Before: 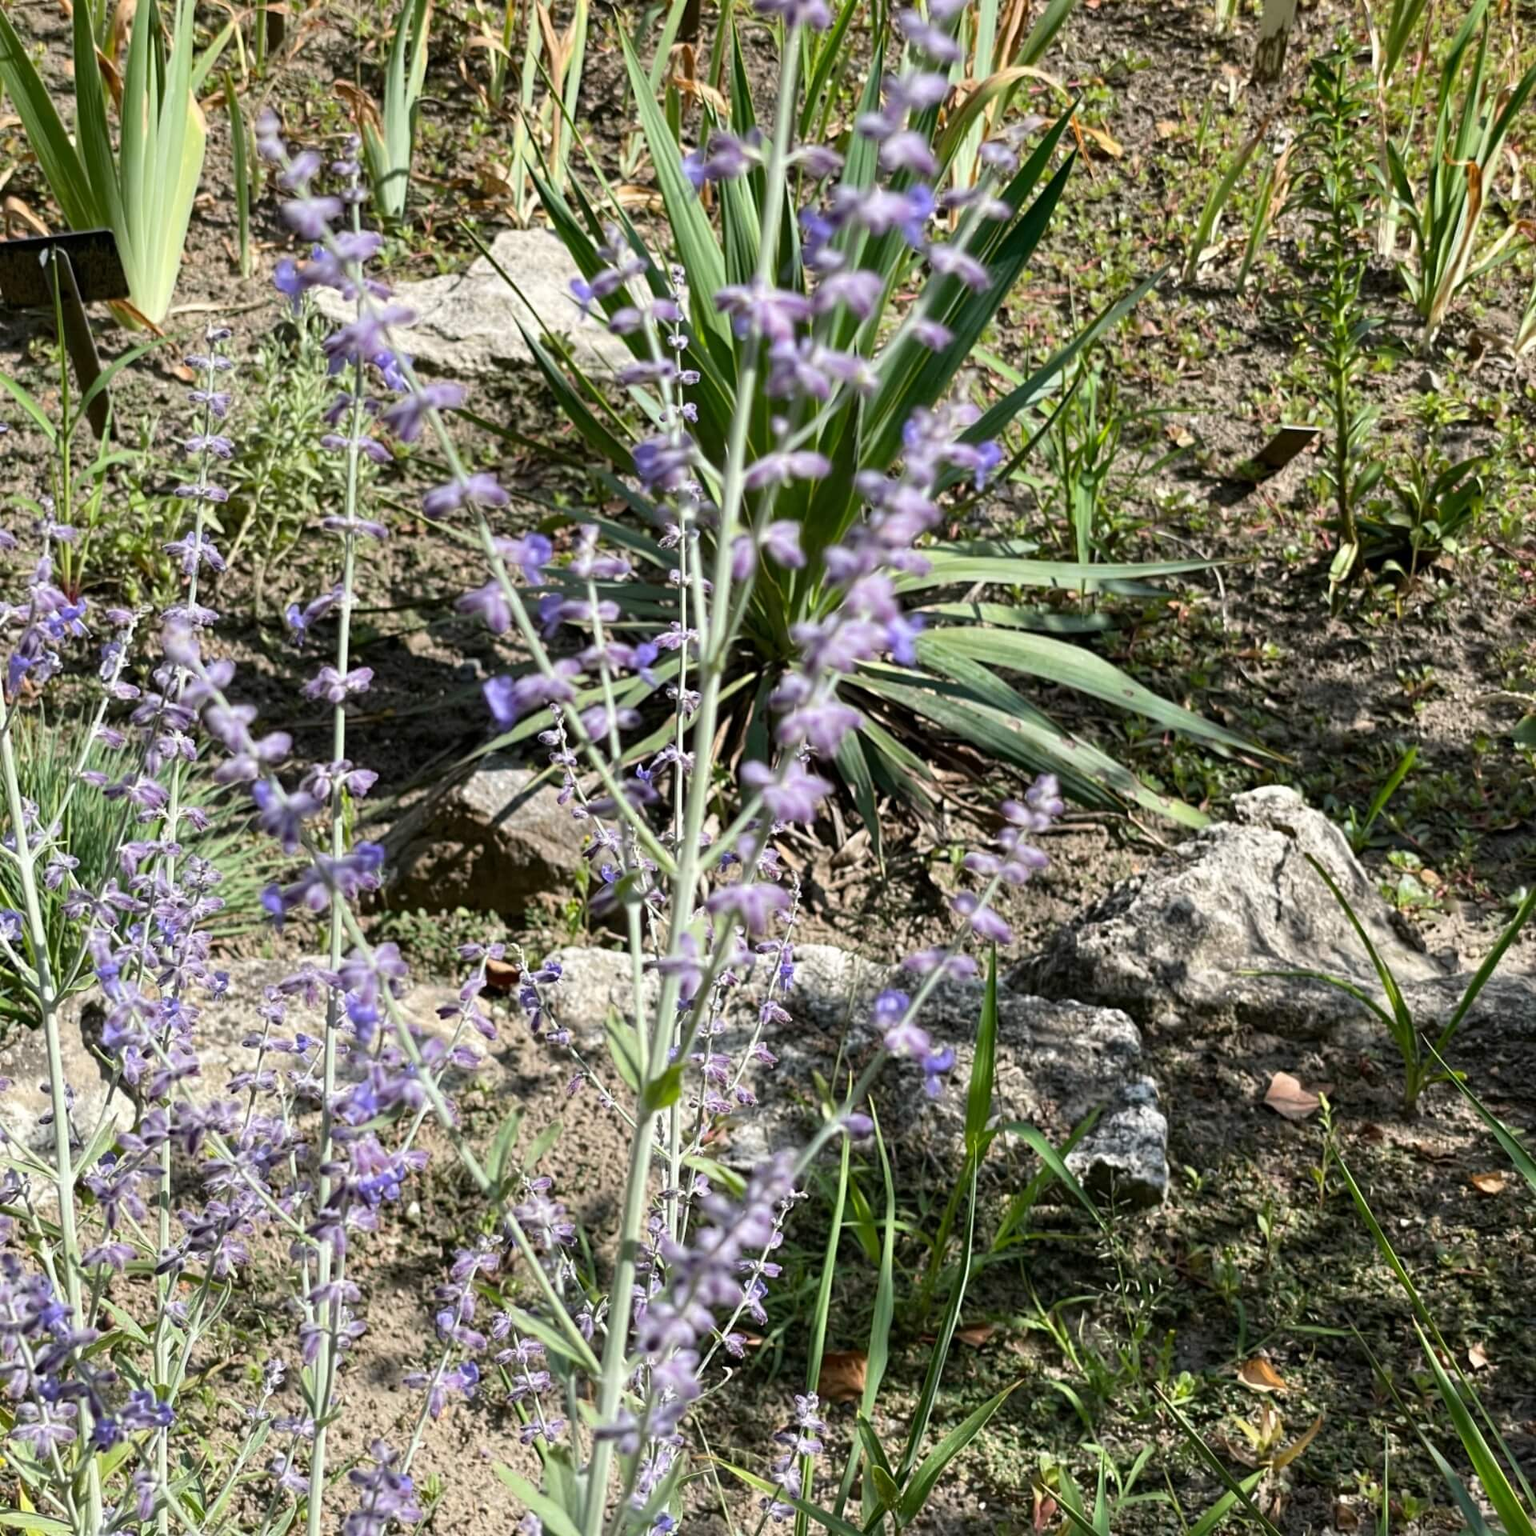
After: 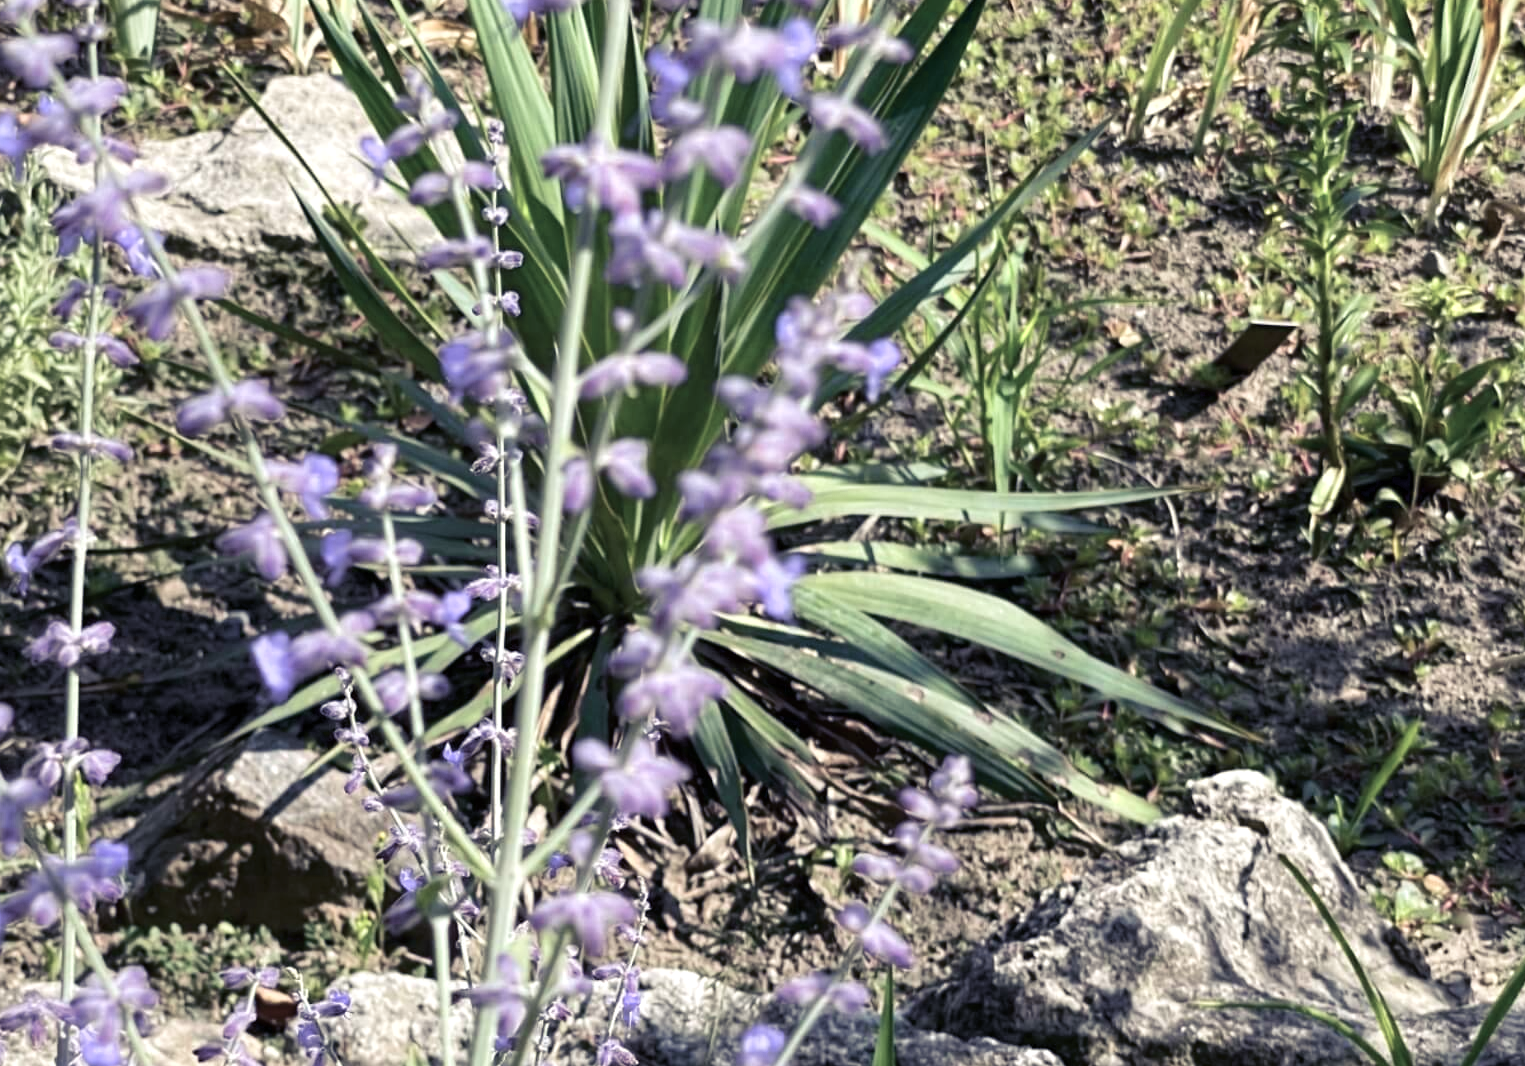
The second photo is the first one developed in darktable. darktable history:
crop: left 18.382%, top 11.065%, right 2.177%, bottom 33.368%
color balance rgb: shadows lift › luminance -28.887%, shadows lift › chroma 15.025%, shadows lift › hue 270.77°, highlights gain › chroma 0.141%, highlights gain › hue 330.58°, perceptual saturation grading › global saturation -32.833%, saturation formula JzAzBz (2021)
exposure: exposure 0.128 EV, compensate exposure bias true, compensate highlight preservation false
velvia: on, module defaults
